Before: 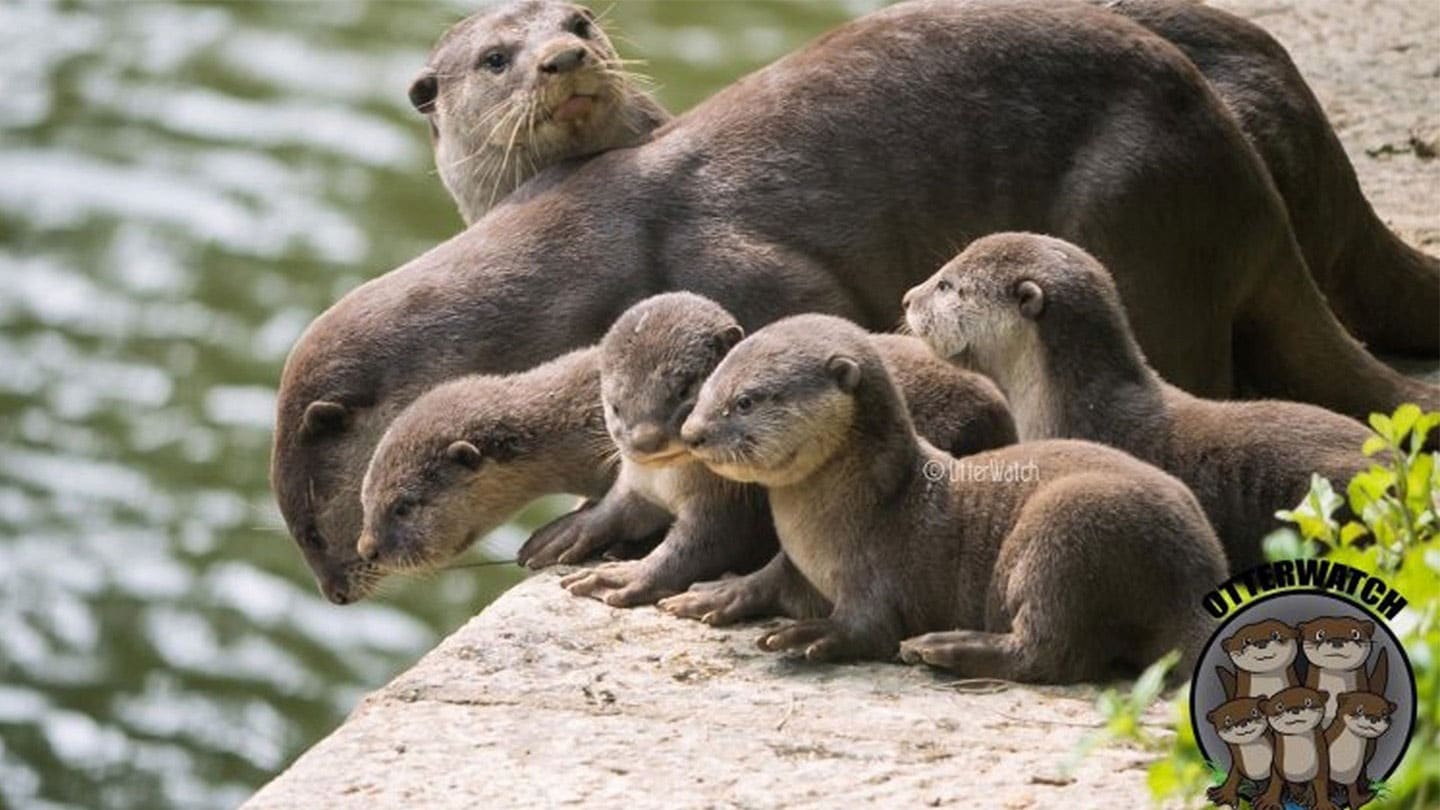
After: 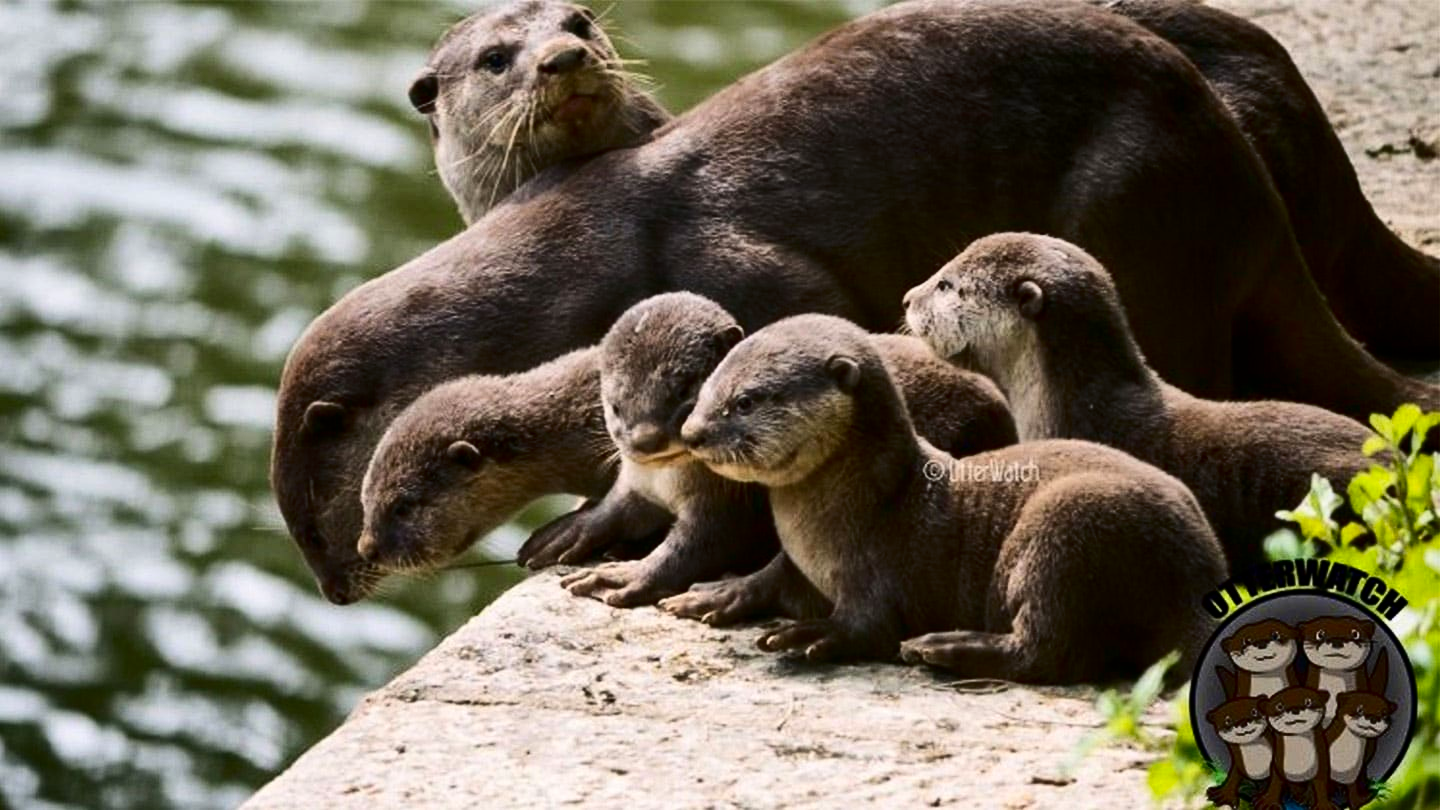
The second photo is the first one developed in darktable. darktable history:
shadows and highlights: shadows 36.34, highlights -26.73, soften with gaussian
contrast brightness saturation: contrast 0.236, brightness -0.238, saturation 0.15
